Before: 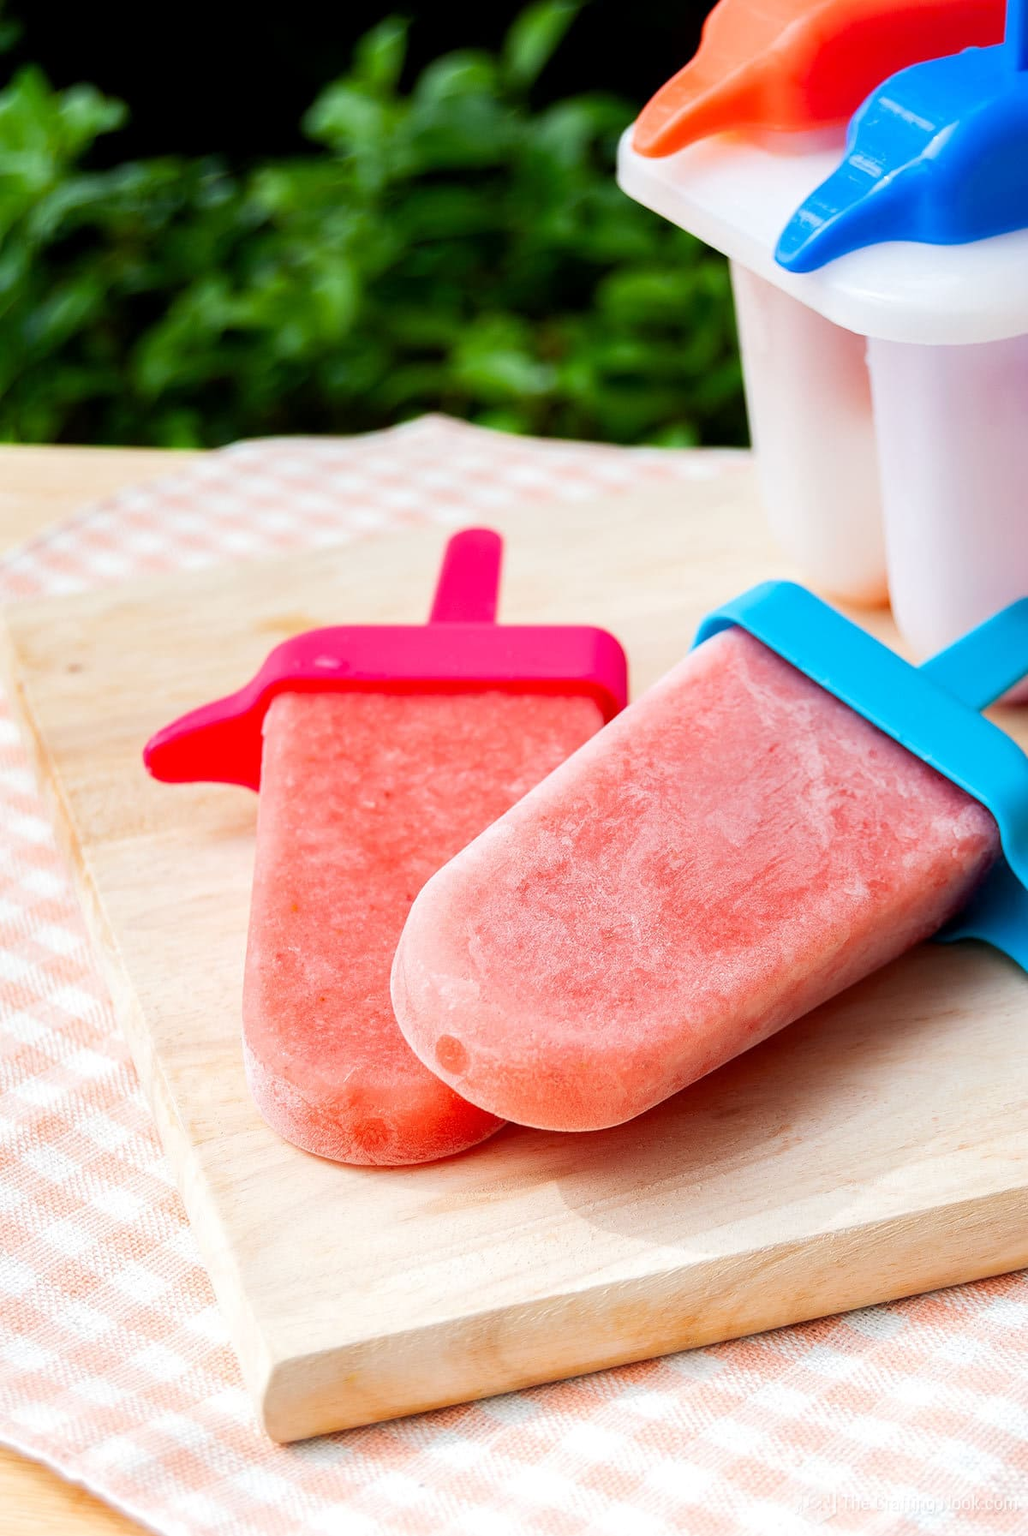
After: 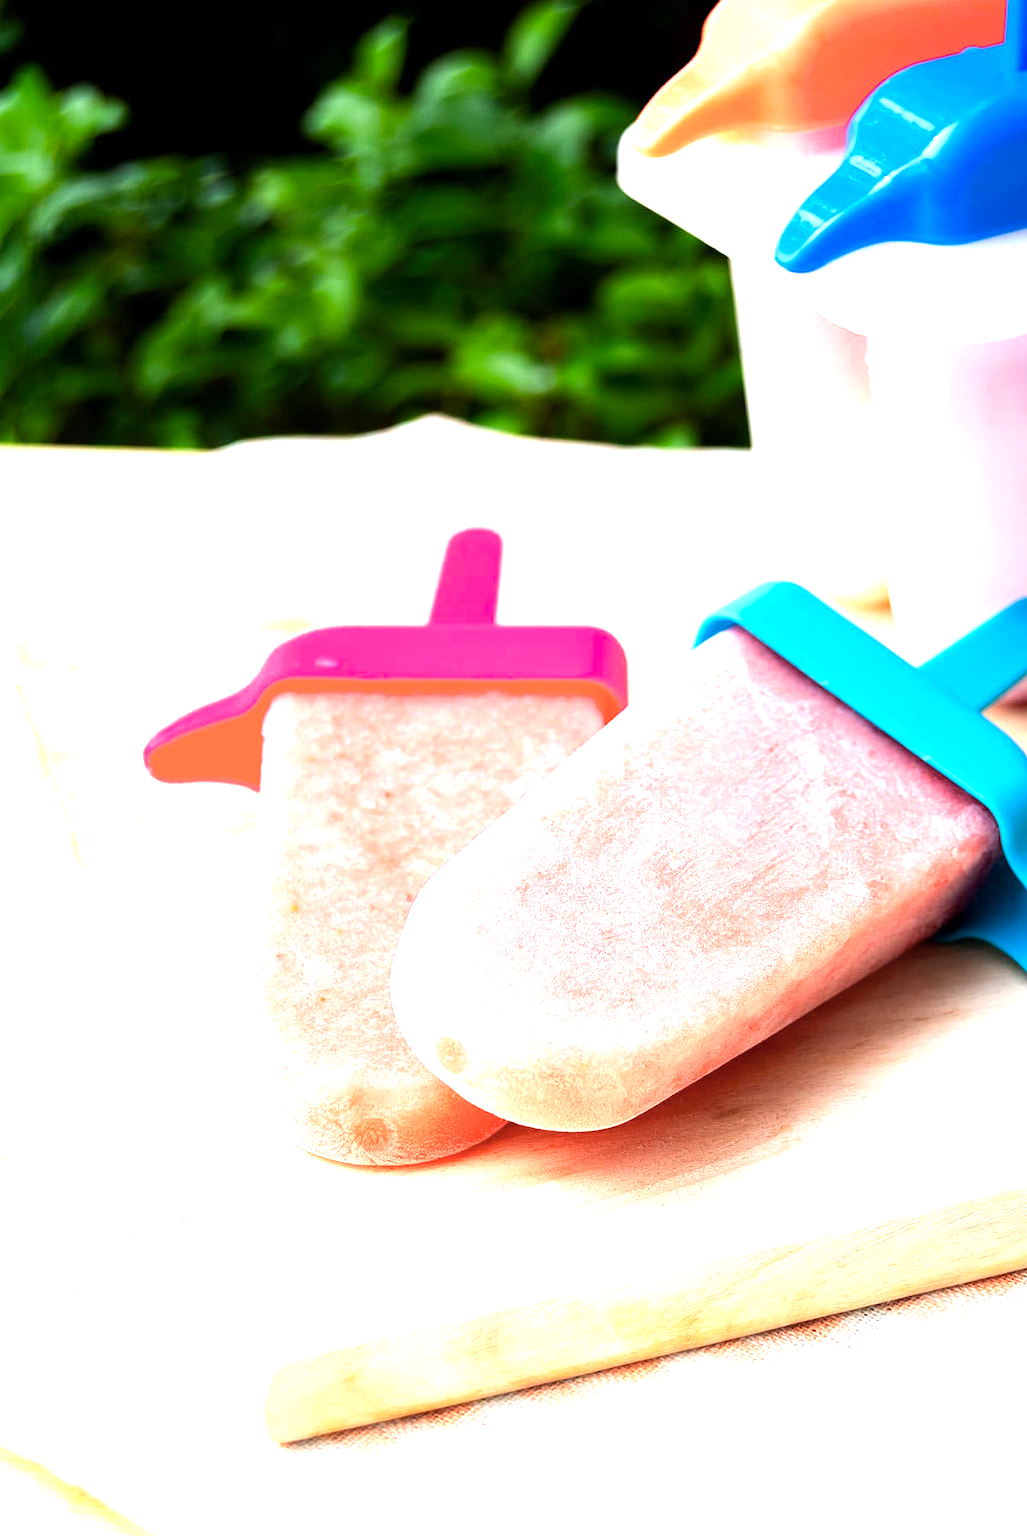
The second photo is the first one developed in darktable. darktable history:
color zones: curves: ch0 [(0, 0.465) (0.092, 0.596) (0.289, 0.464) (0.429, 0.453) (0.571, 0.464) (0.714, 0.455) (0.857, 0.462) (1, 0.465)]
exposure: exposure 0.693 EV, compensate exposure bias true, compensate highlight preservation false
tone equalizer: -8 EV -0.414 EV, -7 EV -0.368 EV, -6 EV -0.311 EV, -5 EV -0.197 EV, -3 EV 0.189 EV, -2 EV 0.326 EV, -1 EV 0.366 EV, +0 EV 0.437 EV, edges refinement/feathering 500, mask exposure compensation -1.57 EV, preserve details no
